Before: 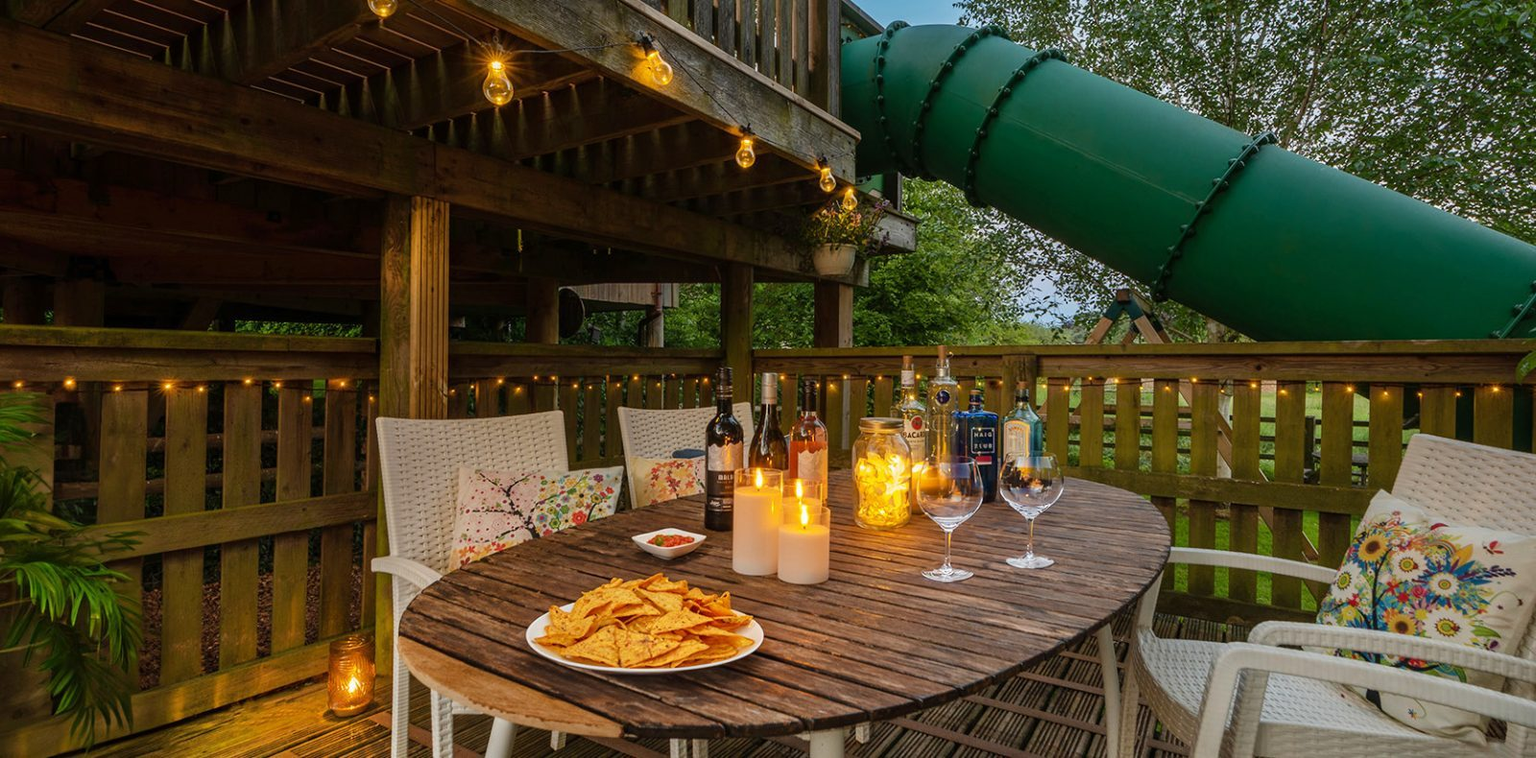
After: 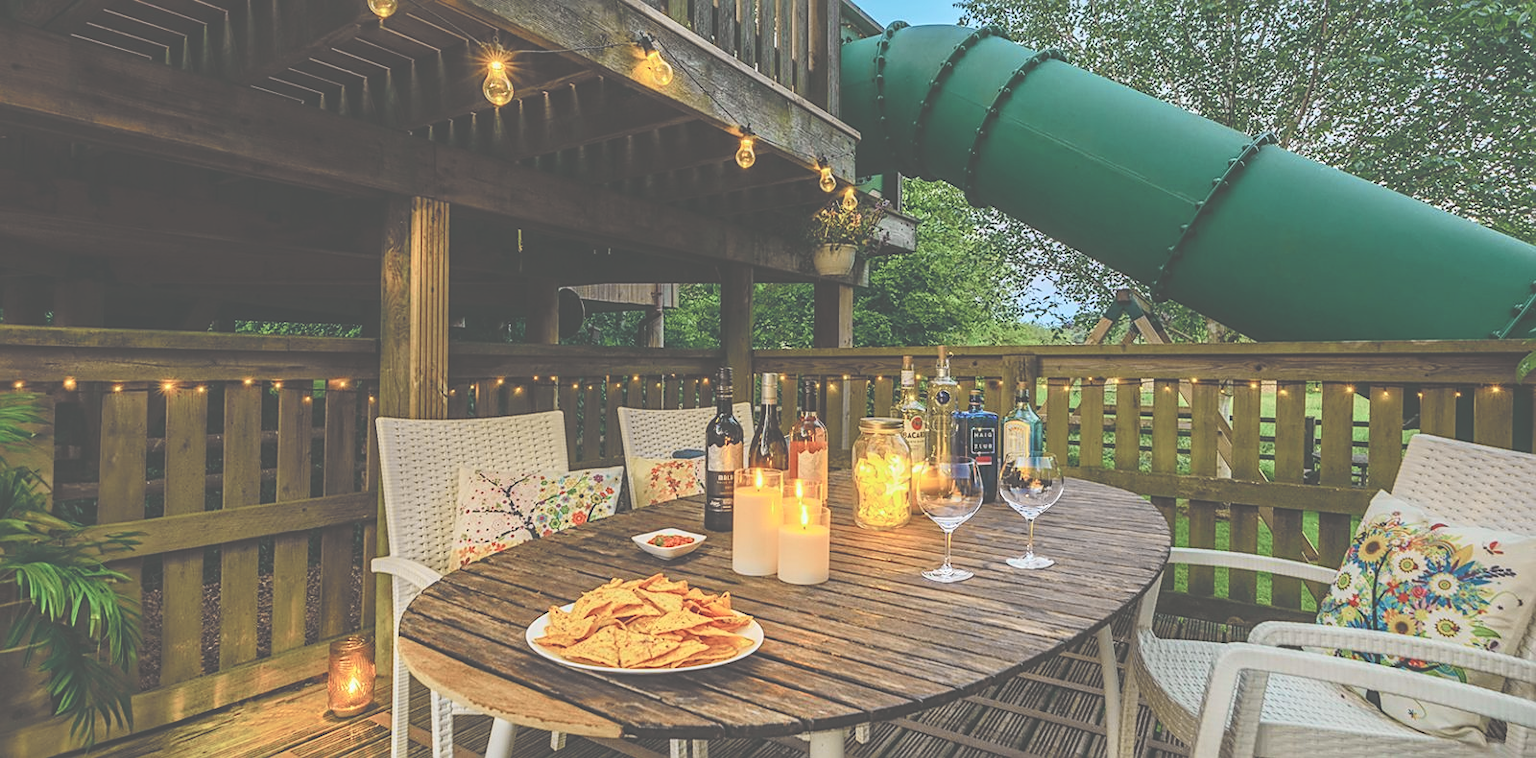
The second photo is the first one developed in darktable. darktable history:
contrast brightness saturation: contrast -0.099, brightness 0.045, saturation 0.082
sharpen: on, module defaults
exposure: black level correction -0.087, compensate highlight preservation false
tone curve: curves: ch0 [(0, 0.022) (0.114, 0.096) (0.282, 0.299) (0.456, 0.51) (0.613, 0.693) (0.786, 0.843) (0.999, 0.949)]; ch1 [(0, 0) (0.384, 0.365) (0.463, 0.447) (0.486, 0.474) (0.503, 0.5) (0.535, 0.522) (0.555, 0.546) (0.593, 0.599) (0.755, 0.793) (1, 1)]; ch2 [(0, 0) (0.369, 0.375) (0.449, 0.434) (0.501, 0.5) (0.528, 0.517) (0.561, 0.57) (0.612, 0.631) (0.668, 0.659) (1, 1)], color space Lab, independent channels, preserve colors none
local contrast: on, module defaults
base curve: curves: ch0 [(0, 0) (0.073, 0.04) (0.157, 0.139) (0.492, 0.492) (0.758, 0.758) (1, 1)], preserve colors none
color zones: curves: ch1 [(0.113, 0.438) (0.75, 0.5)]; ch2 [(0.12, 0.526) (0.75, 0.5)]
